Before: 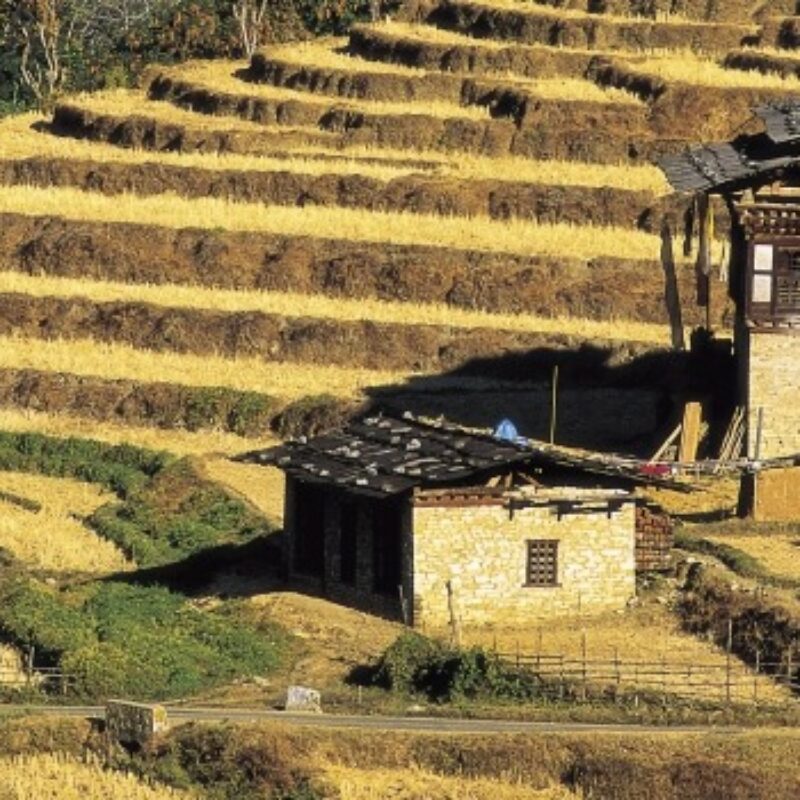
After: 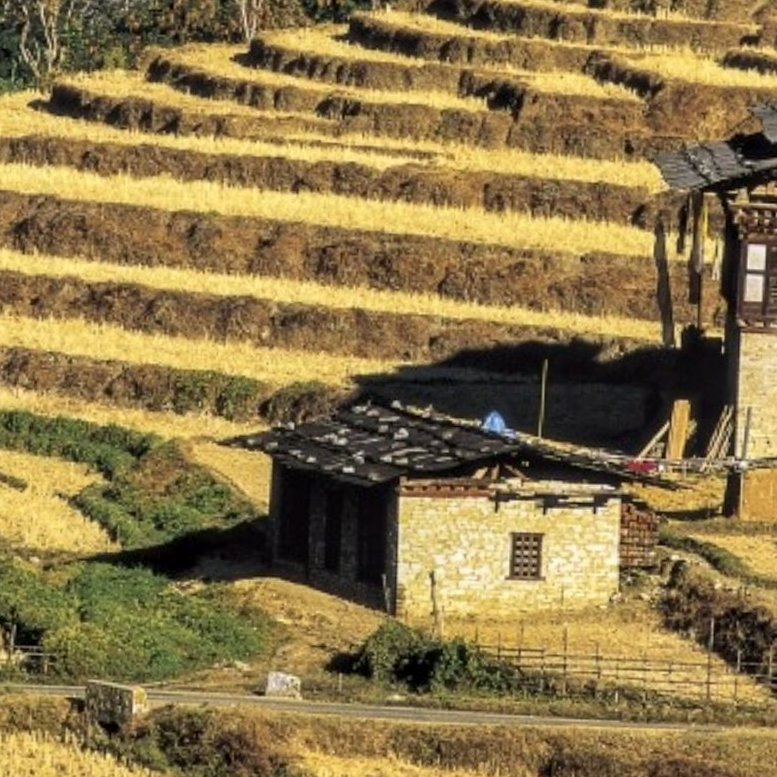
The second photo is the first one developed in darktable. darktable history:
local contrast: on, module defaults
crop and rotate: angle -1.69°
